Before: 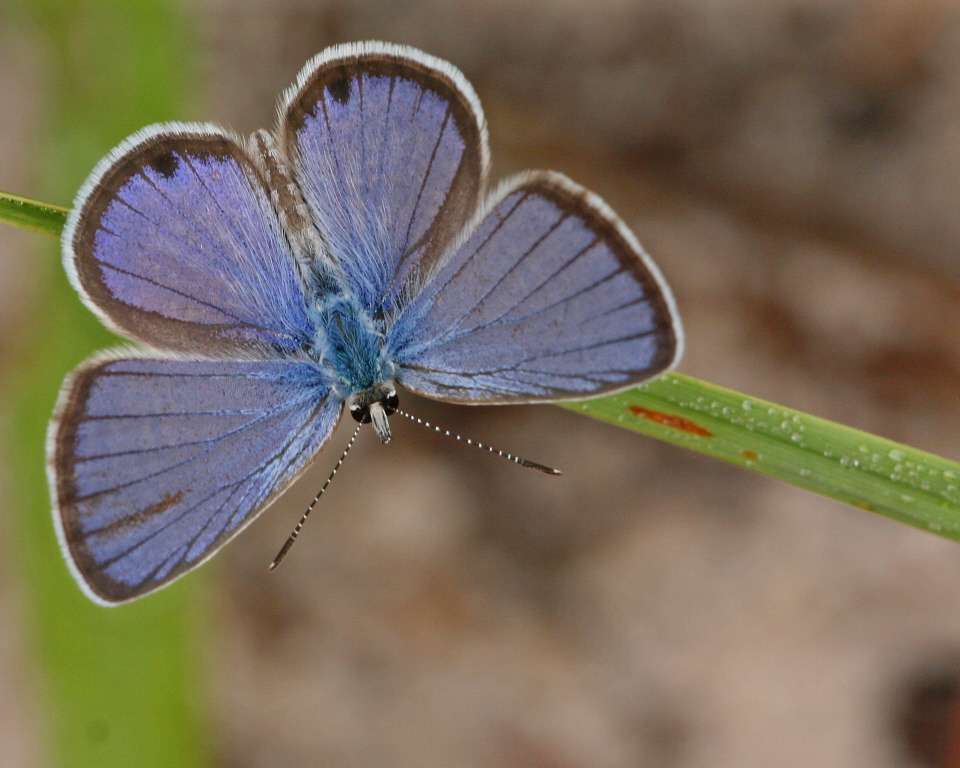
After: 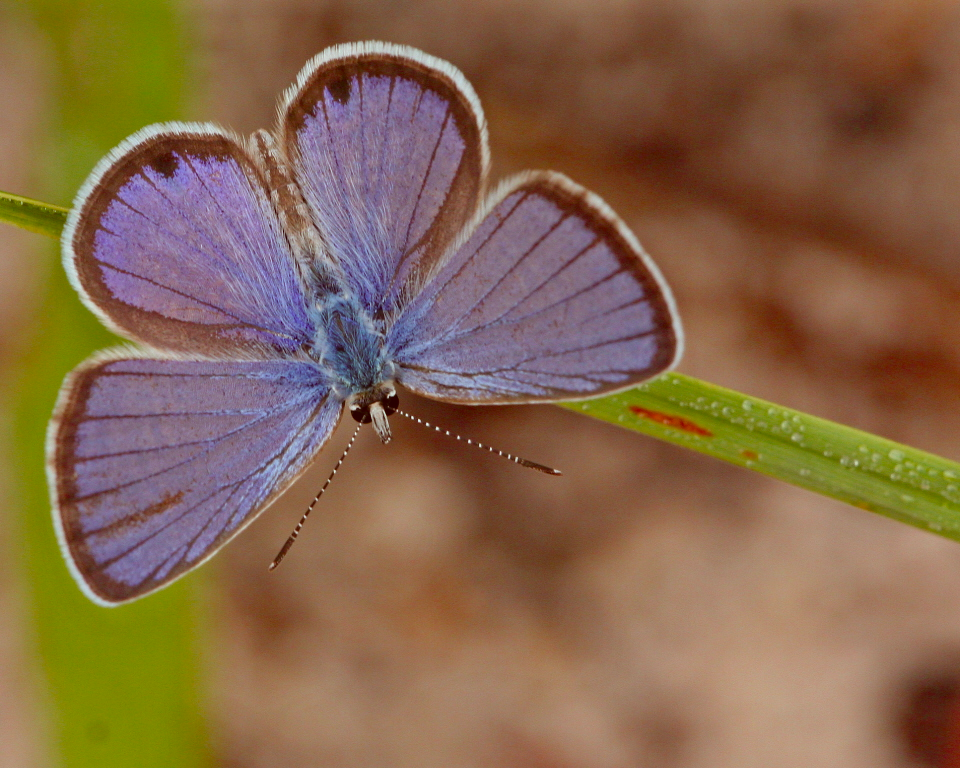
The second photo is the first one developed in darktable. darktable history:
color balance rgb: perceptual saturation grading › global saturation 10%, global vibrance 20%
color correction: highlights a* -7.23, highlights b* -0.161, shadows a* 20.08, shadows b* 11.73
